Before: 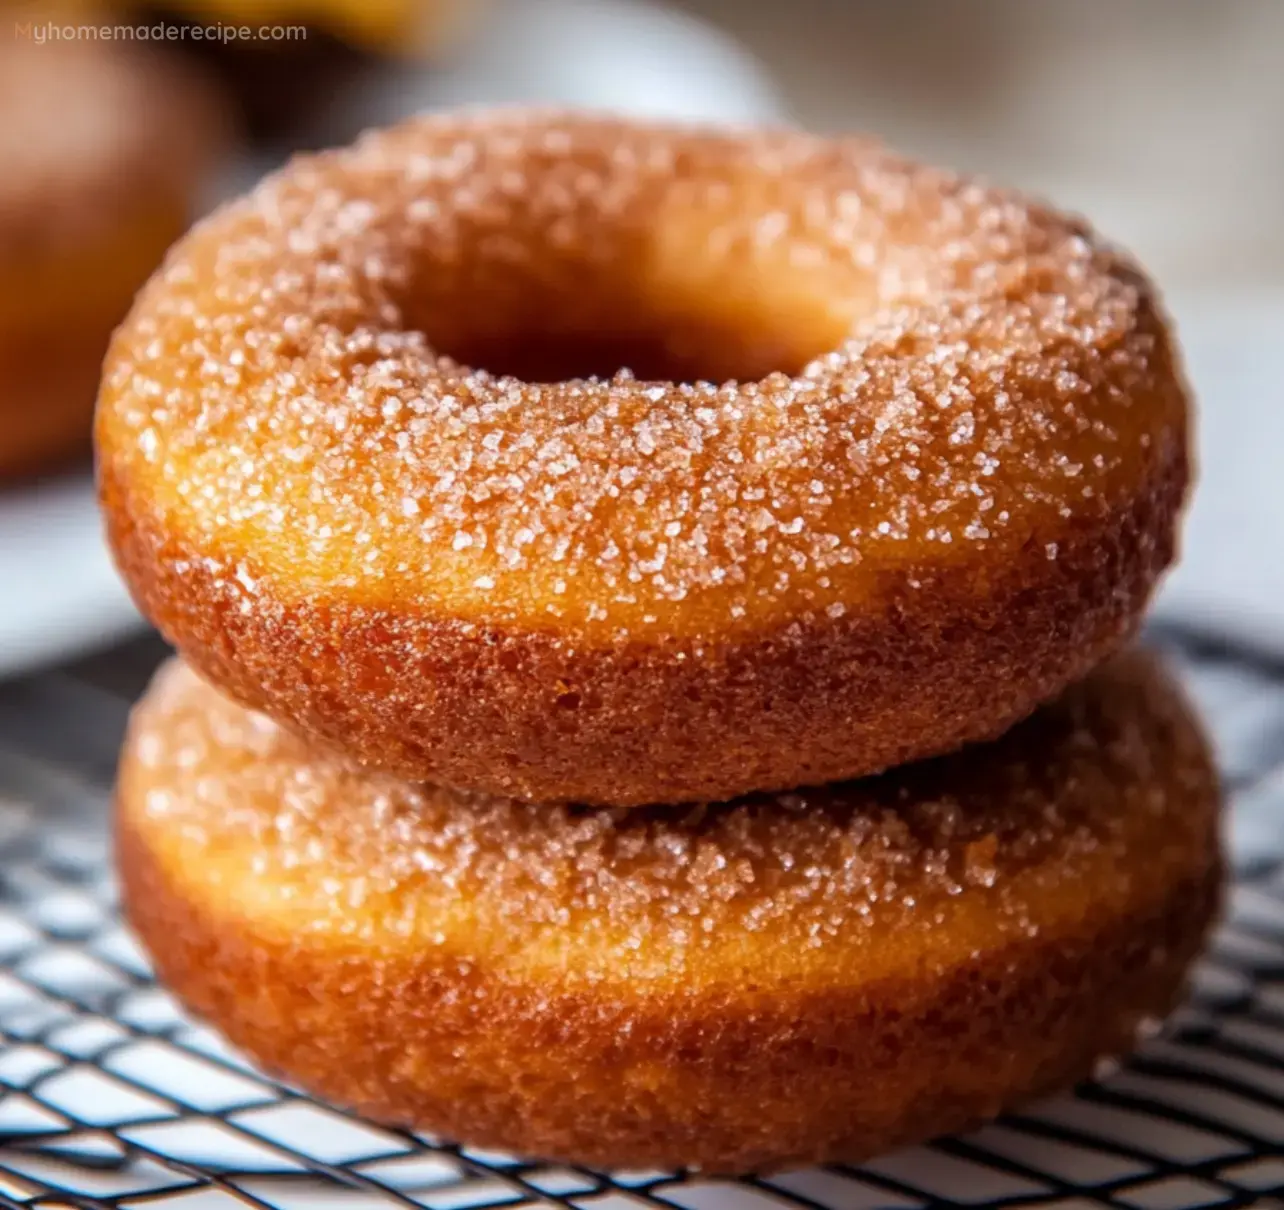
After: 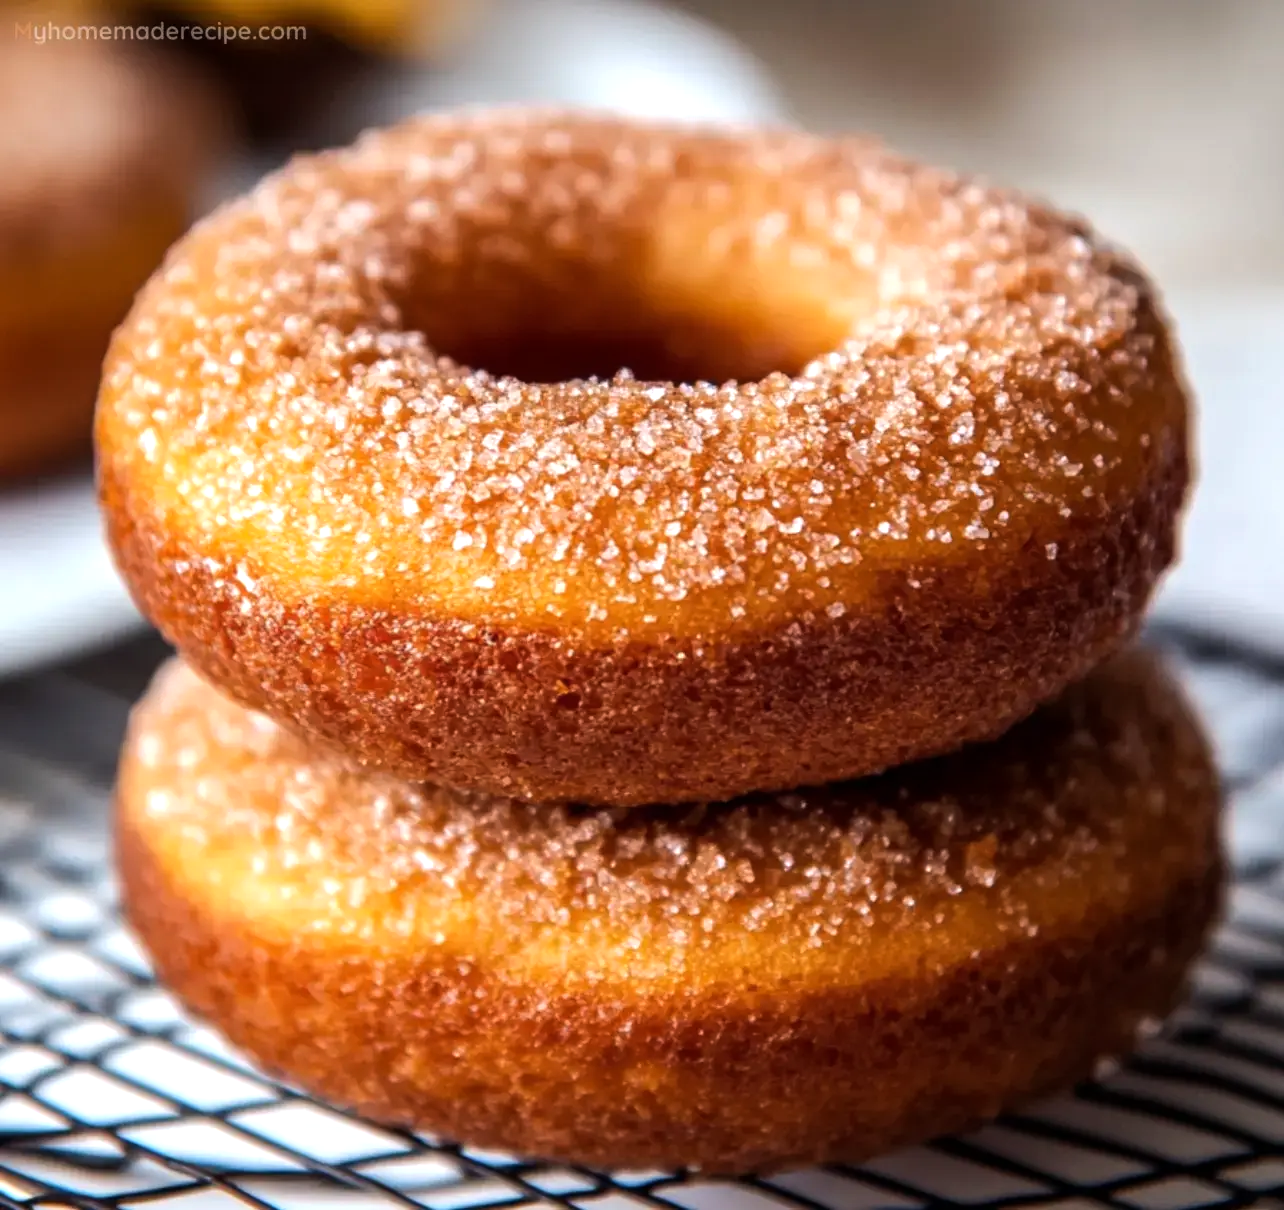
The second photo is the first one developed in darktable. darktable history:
tone equalizer: -8 EV -0.43 EV, -7 EV -0.392 EV, -6 EV -0.316 EV, -5 EV -0.217 EV, -3 EV 0.253 EV, -2 EV 0.324 EV, -1 EV 0.399 EV, +0 EV 0.389 EV, edges refinement/feathering 500, mask exposure compensation -1.57 EV, preserve details no
